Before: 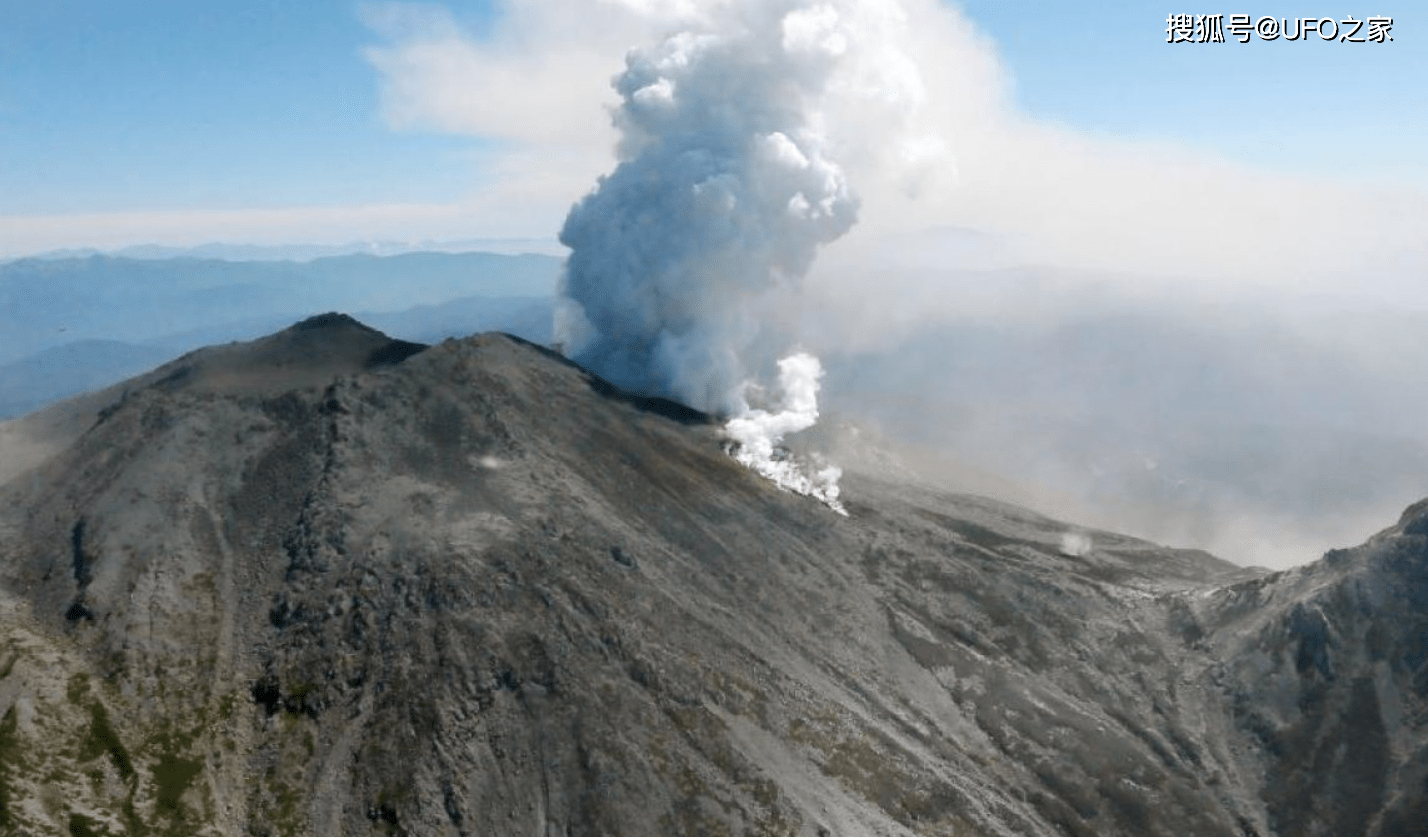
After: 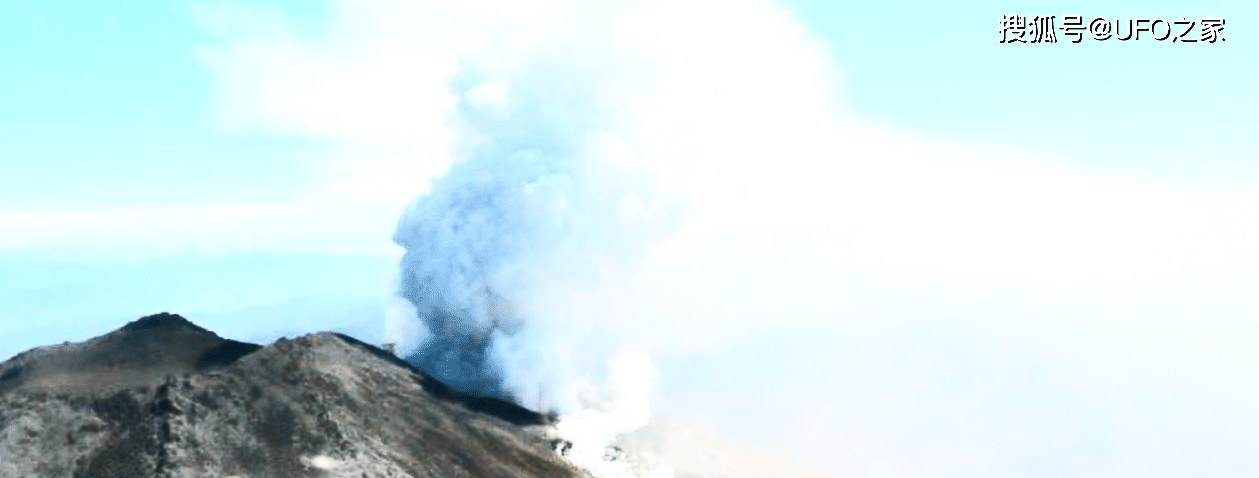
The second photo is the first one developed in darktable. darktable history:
contrast brightness saturation: contrast 0.62, brightness 0.34, saturation 0.14
crop and rotate: left 11.812%, bottom 42.776%
exposure: black level correction 0, exposure 0.5 EV, compensate highlight preservation false
